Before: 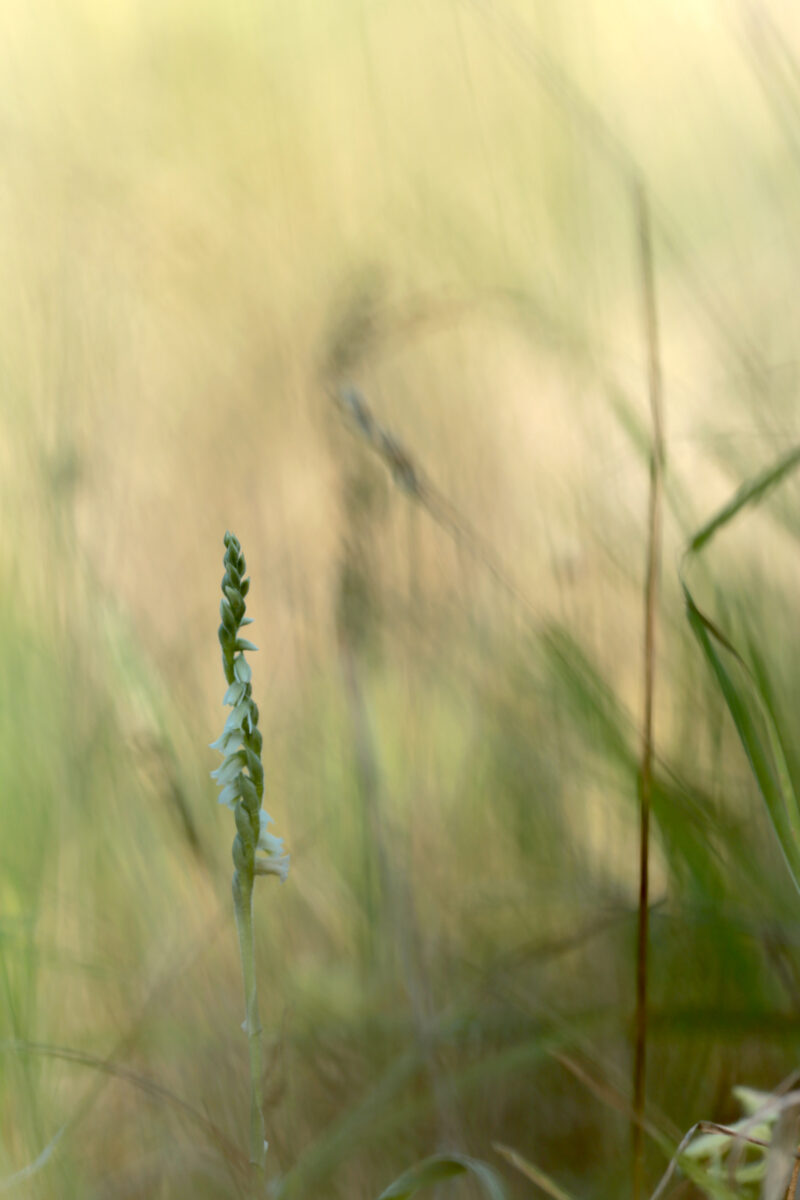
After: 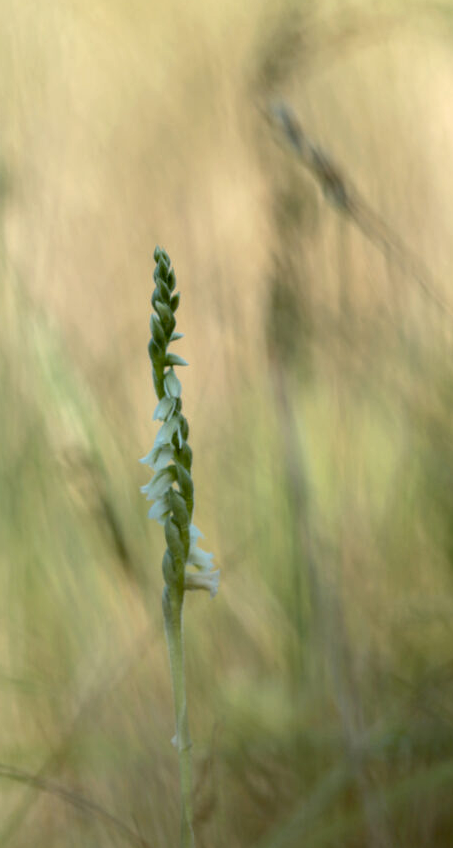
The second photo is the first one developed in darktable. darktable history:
crop: left 8.82%, top 23.803%, right 34.518%, bottom 4.441%
local contrast: detail 130%
